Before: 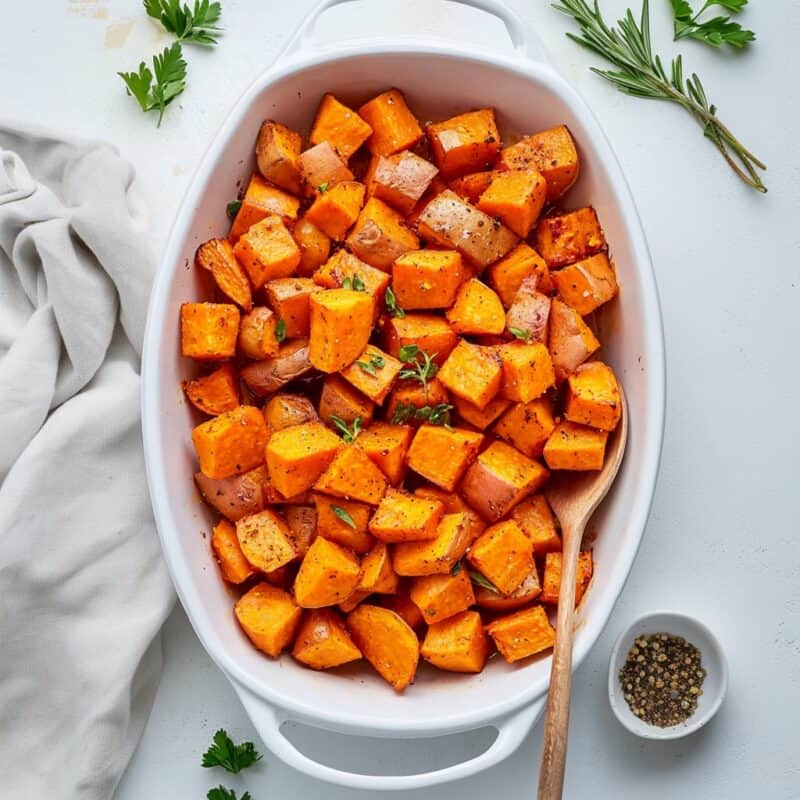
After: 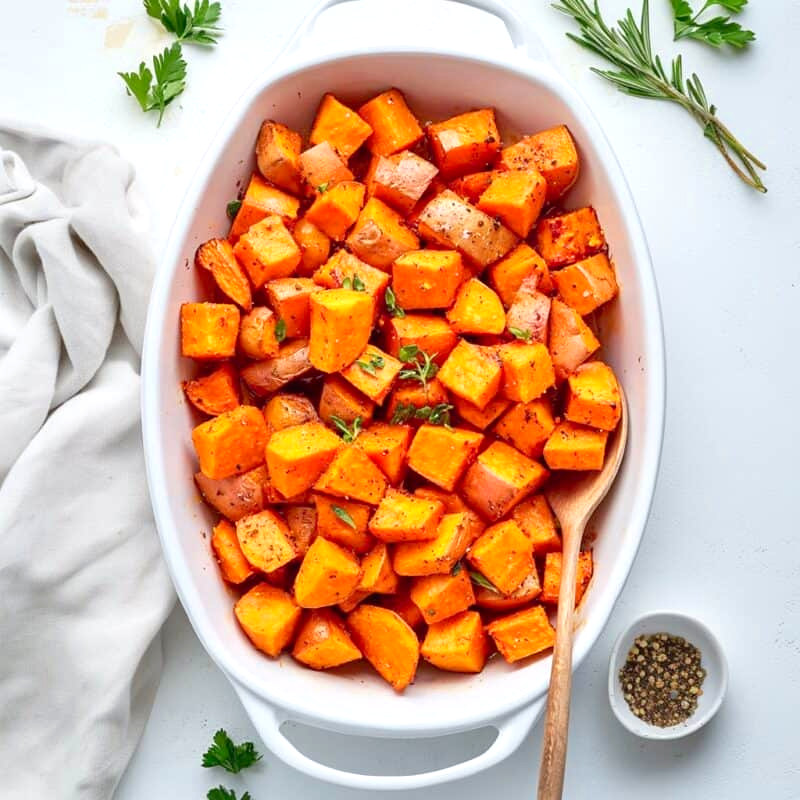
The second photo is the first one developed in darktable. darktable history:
color zones: curves: ch0 [(0, 0.5) (0.143, 0.5) (0.286, 0.5) (0.429, 0.5) (0.571, 0.5) (0.714, 0.476) (0.857, 0.5) (1, 0.5)]; ch2 [(0, 0.5) (0.143, 0.5) (0.286, 0.5) (0.429, 0.5) (0.571, 0.5) (0.714, 0.487) (0.857, 0.5) (1, 0.5)]
levels: levels [0, 0.435, 0.917]
